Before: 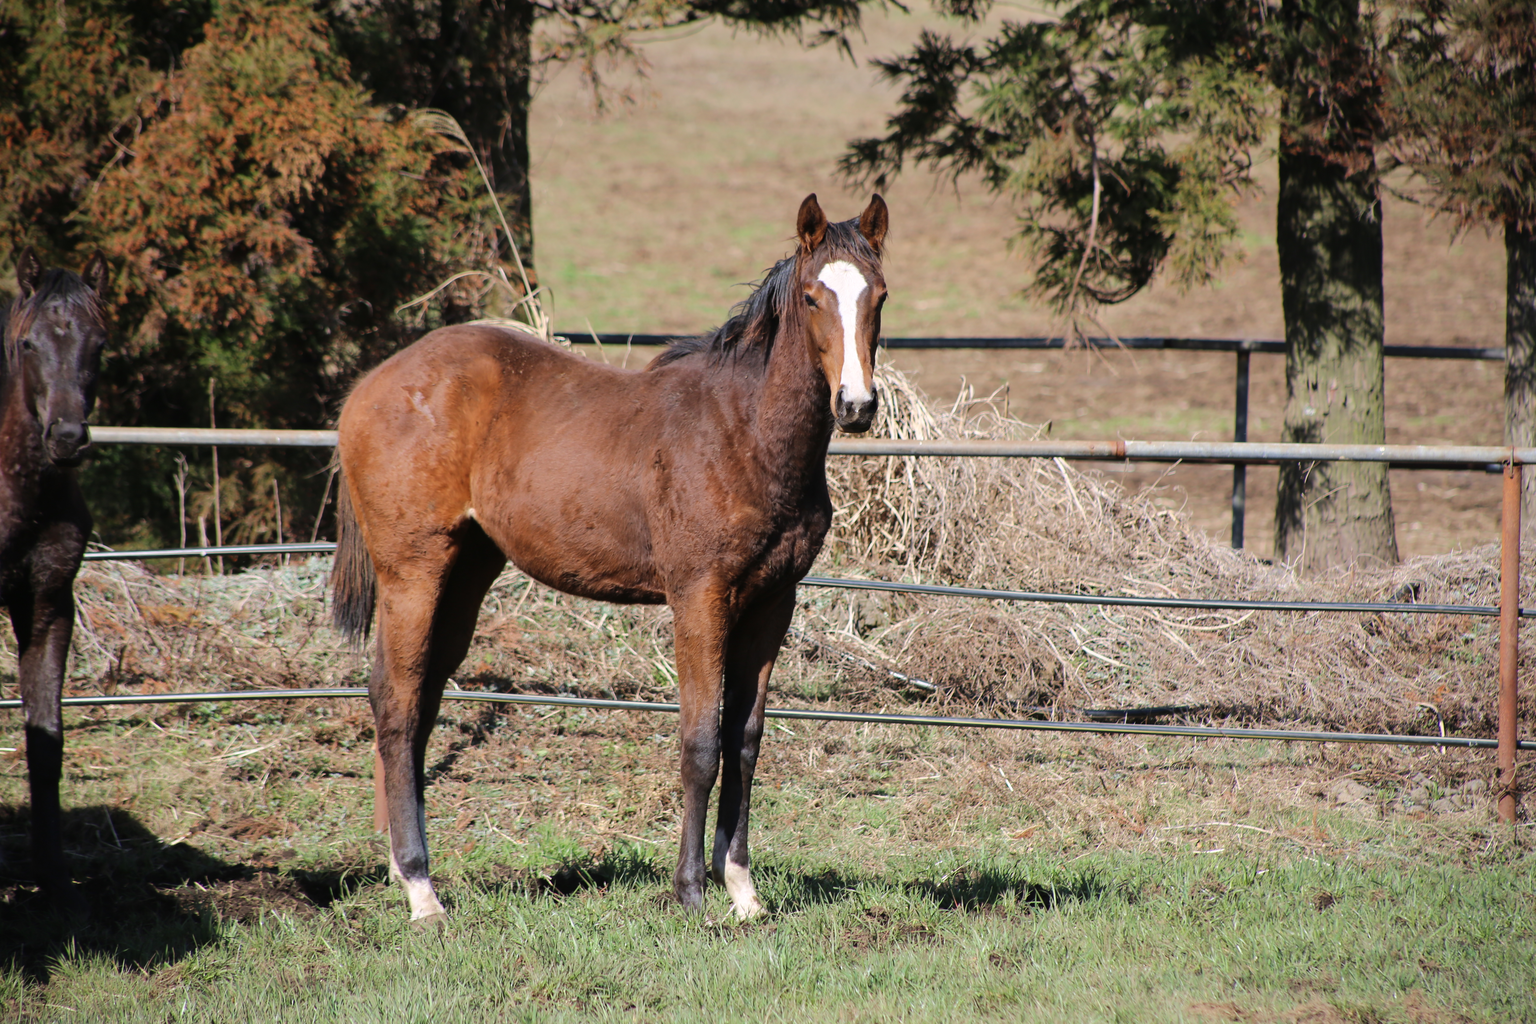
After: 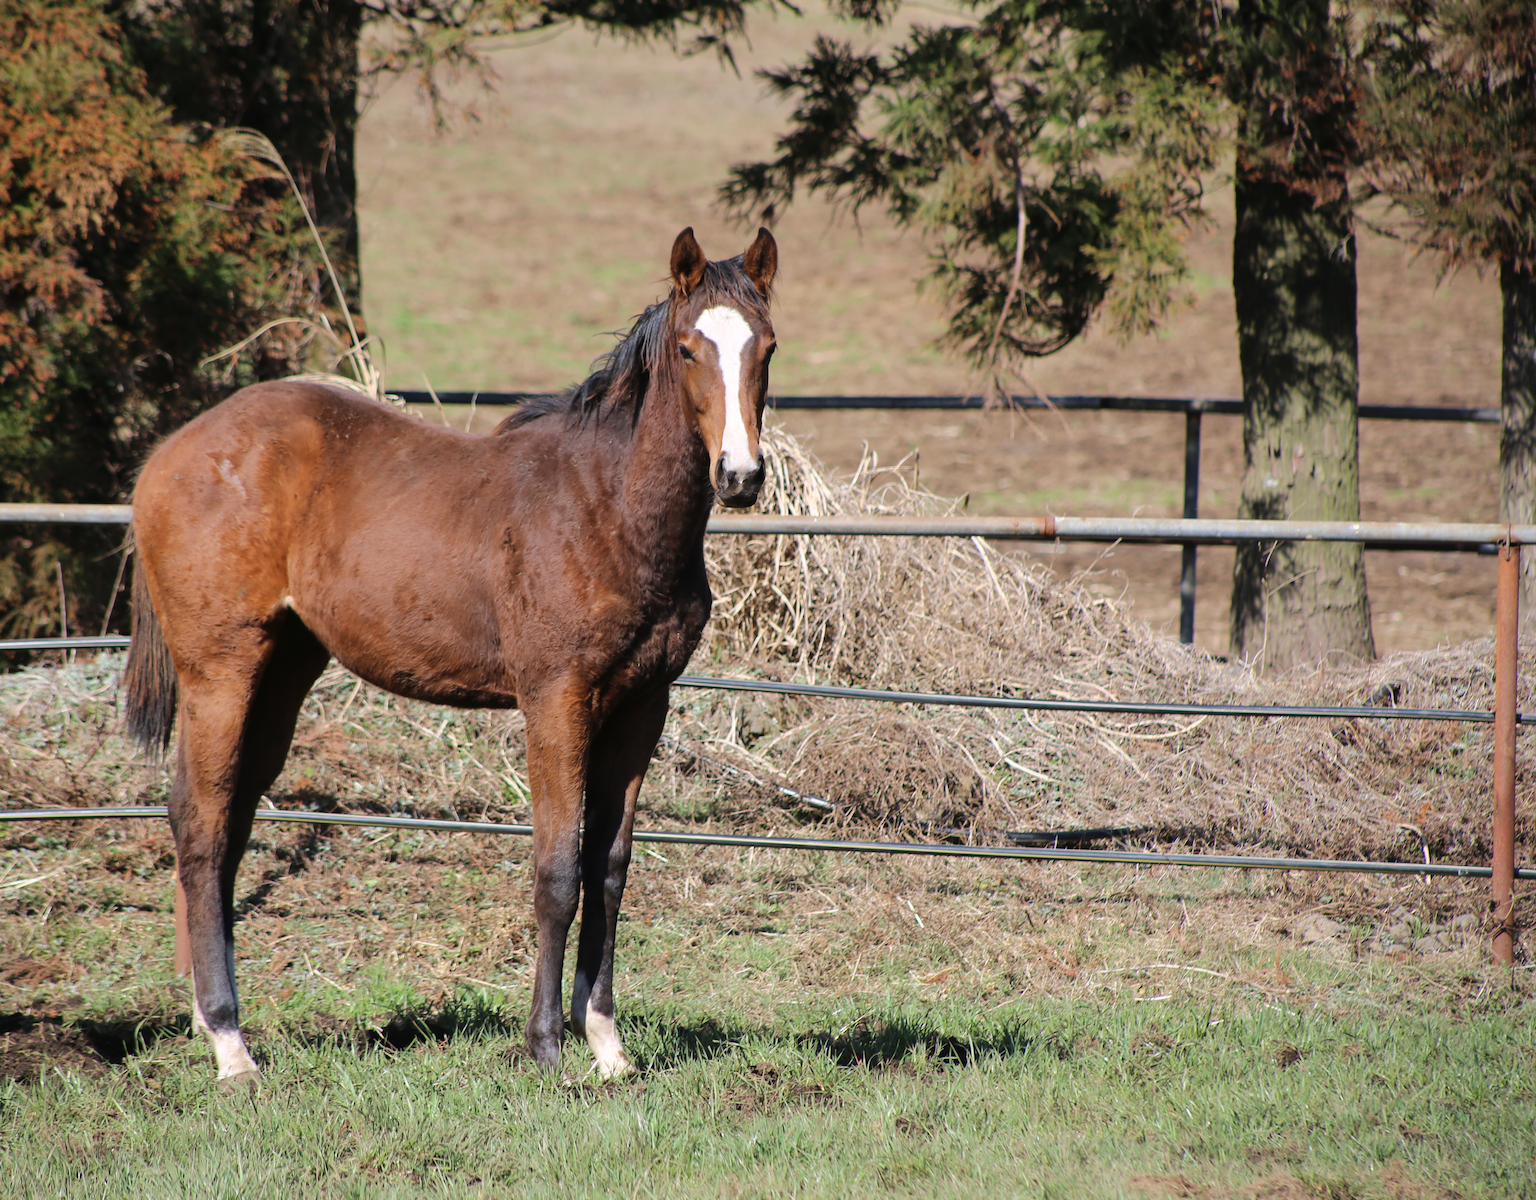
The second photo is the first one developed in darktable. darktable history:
crop and rotate: left 14.676%
